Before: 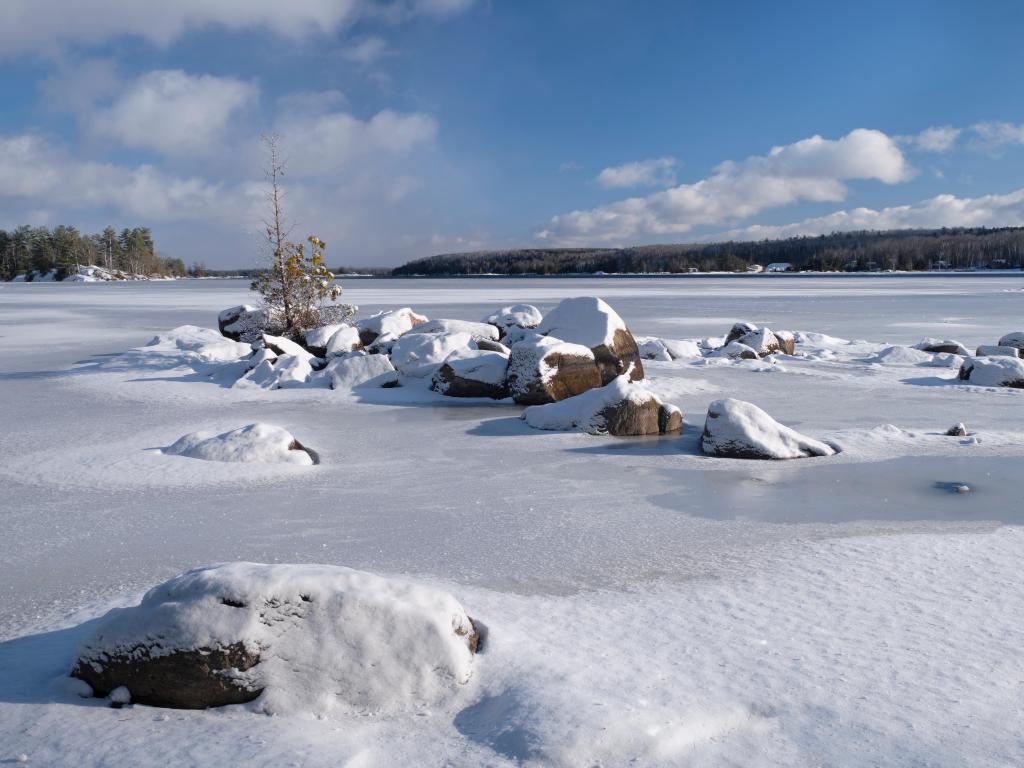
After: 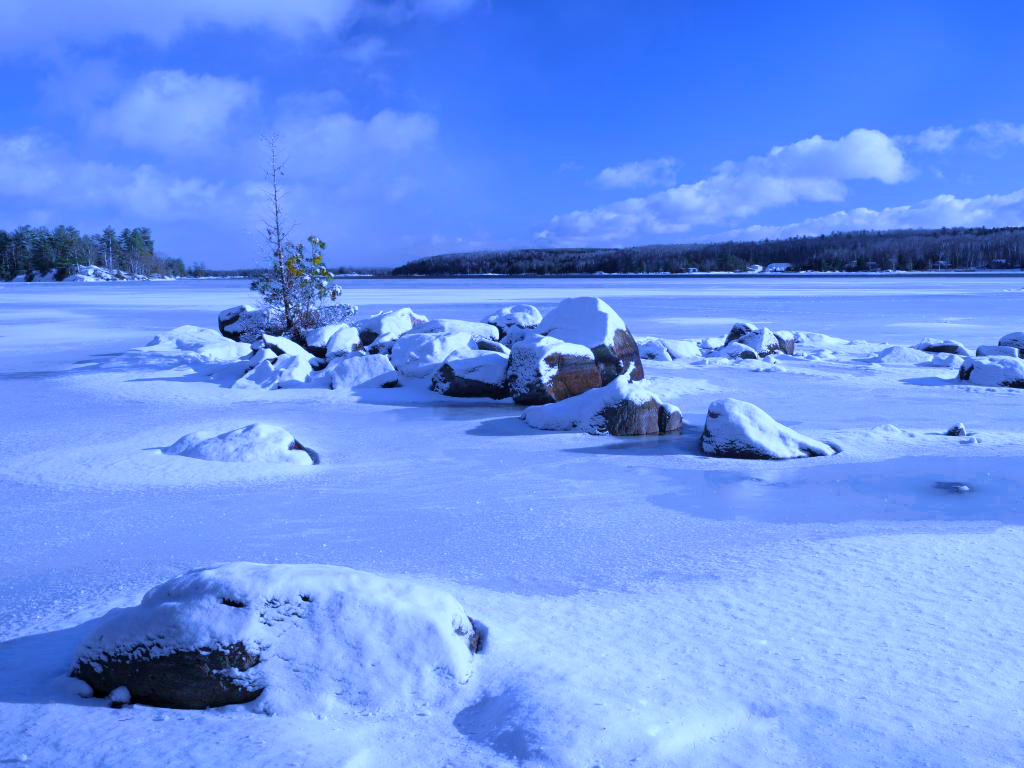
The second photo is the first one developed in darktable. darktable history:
white balance: red 0.766, blue 1.537
velvia: strength 74%
